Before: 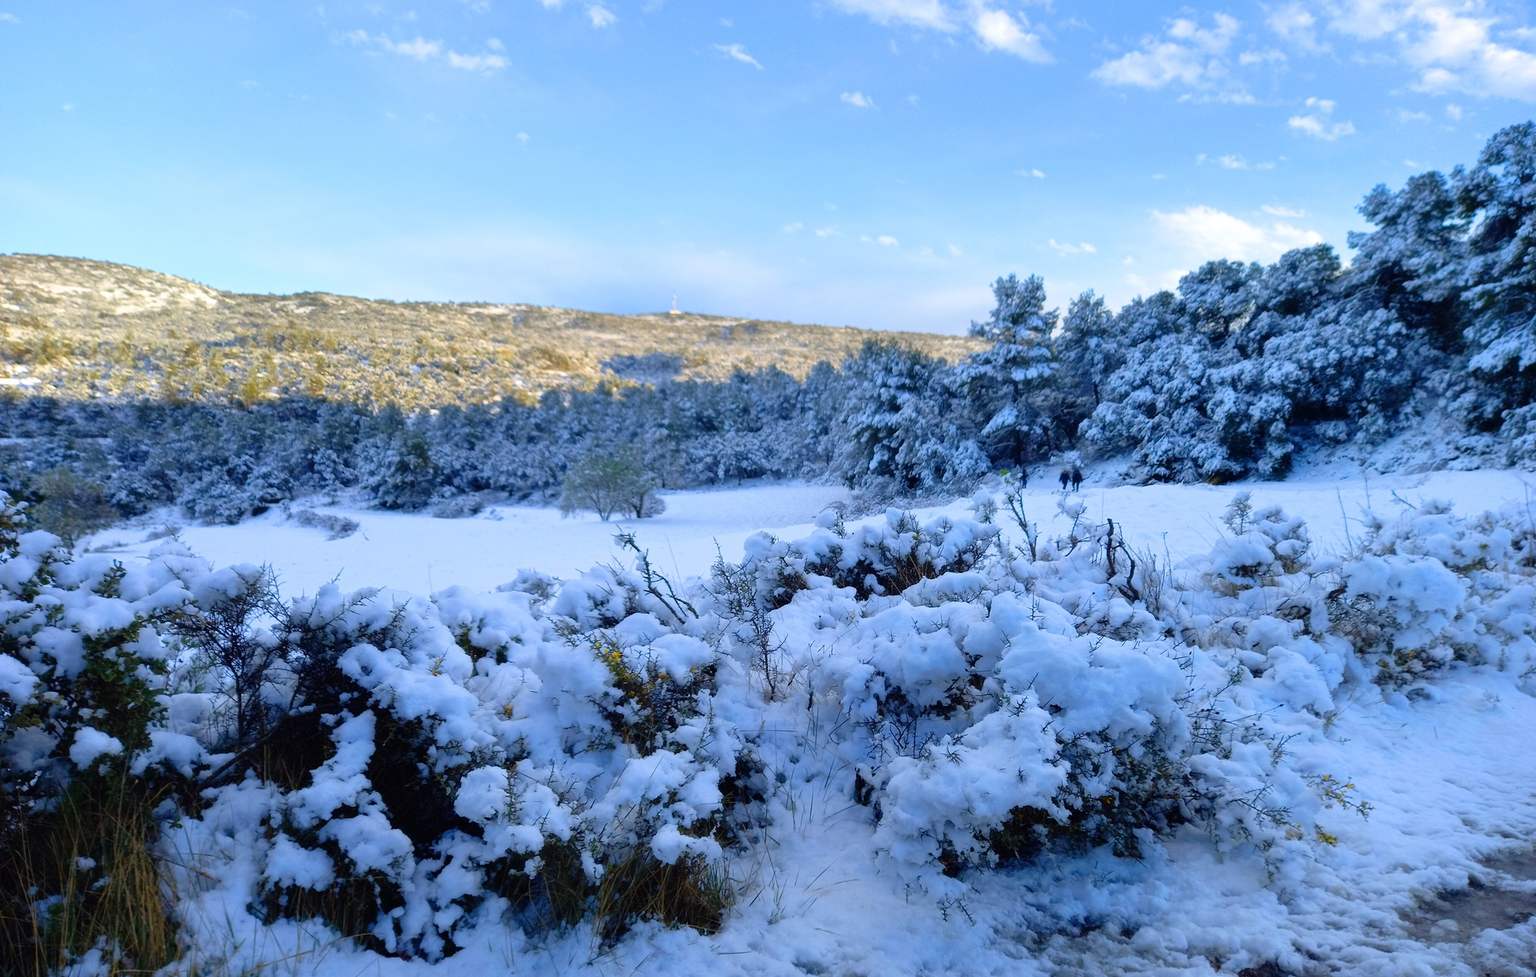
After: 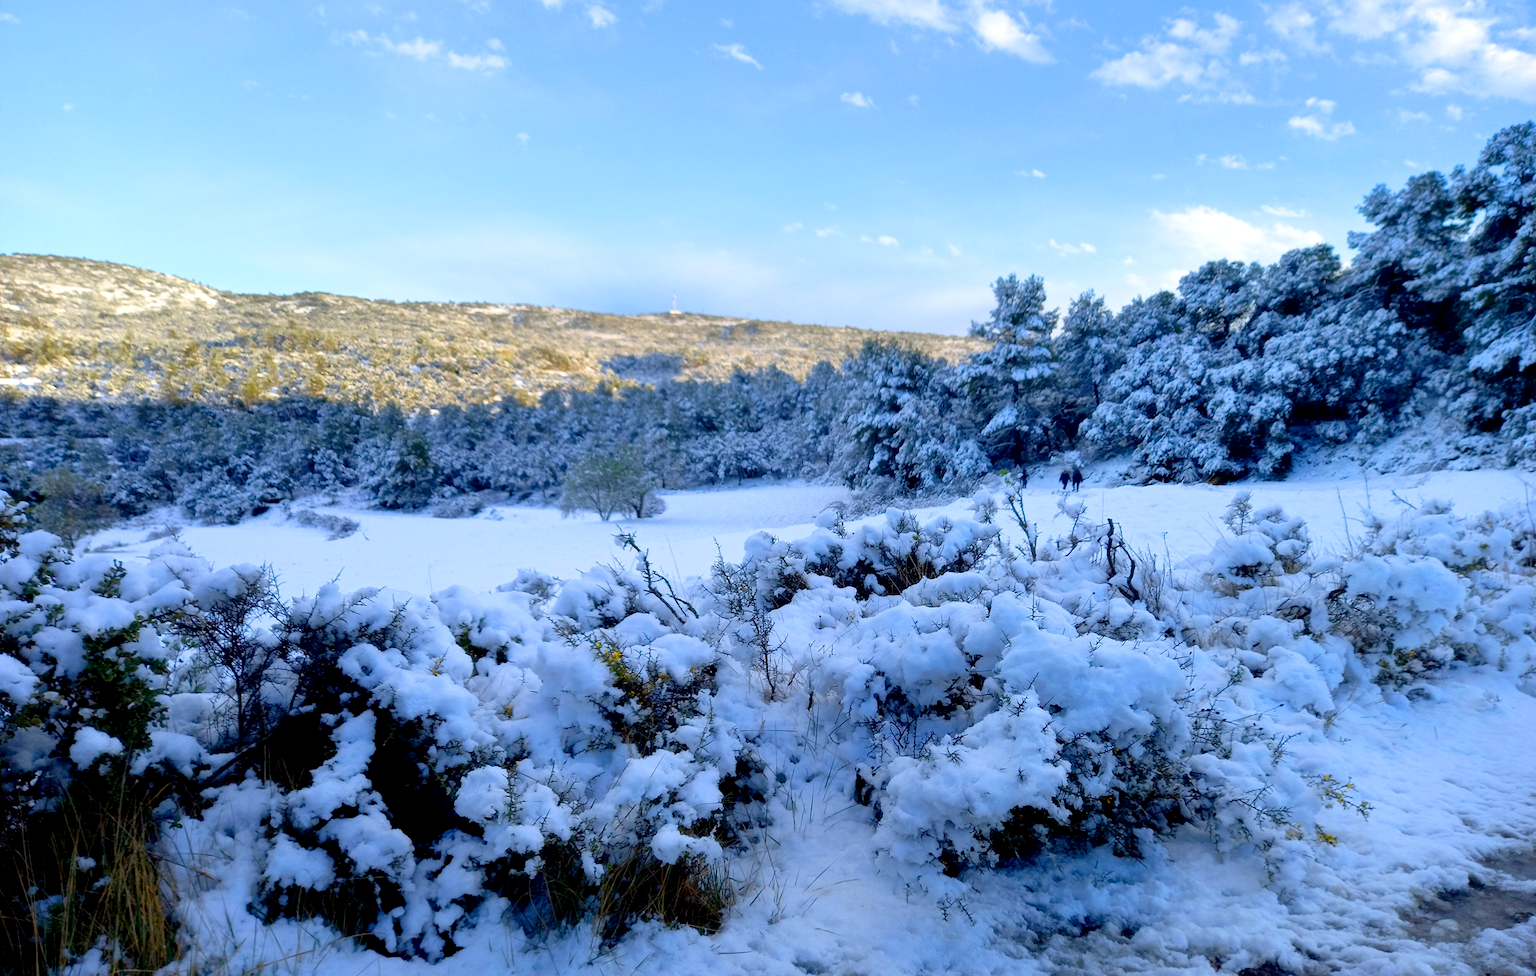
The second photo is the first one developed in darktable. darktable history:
exposure: black level correction 0.008, exposure 0.093 EV, compensate highlight preservation false
